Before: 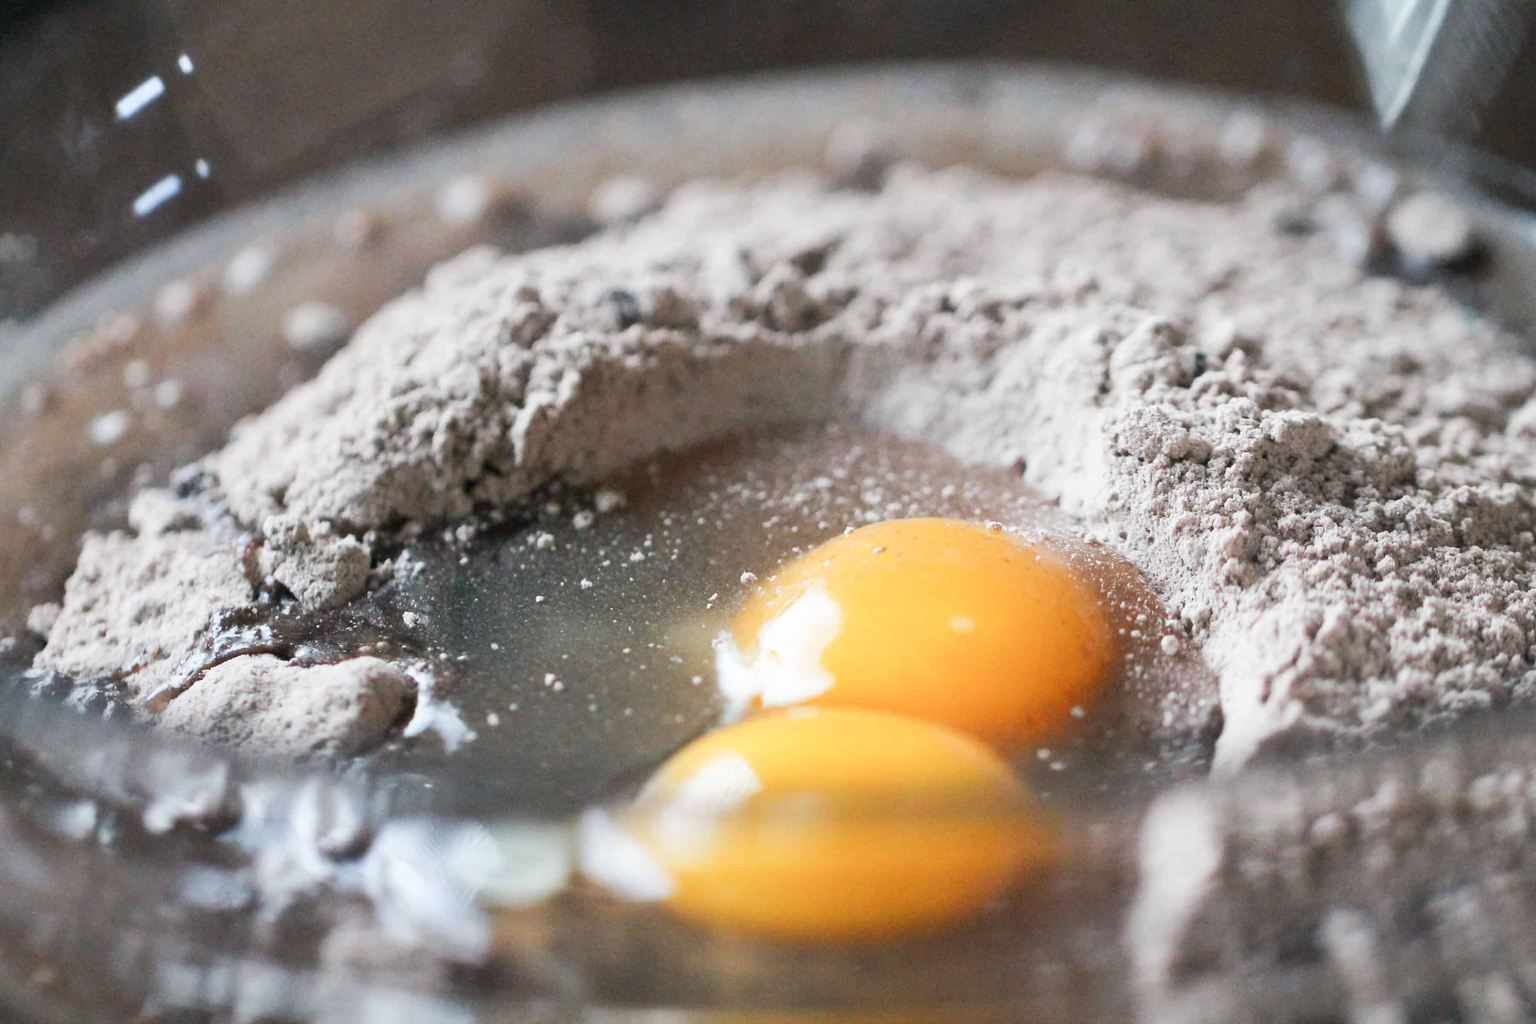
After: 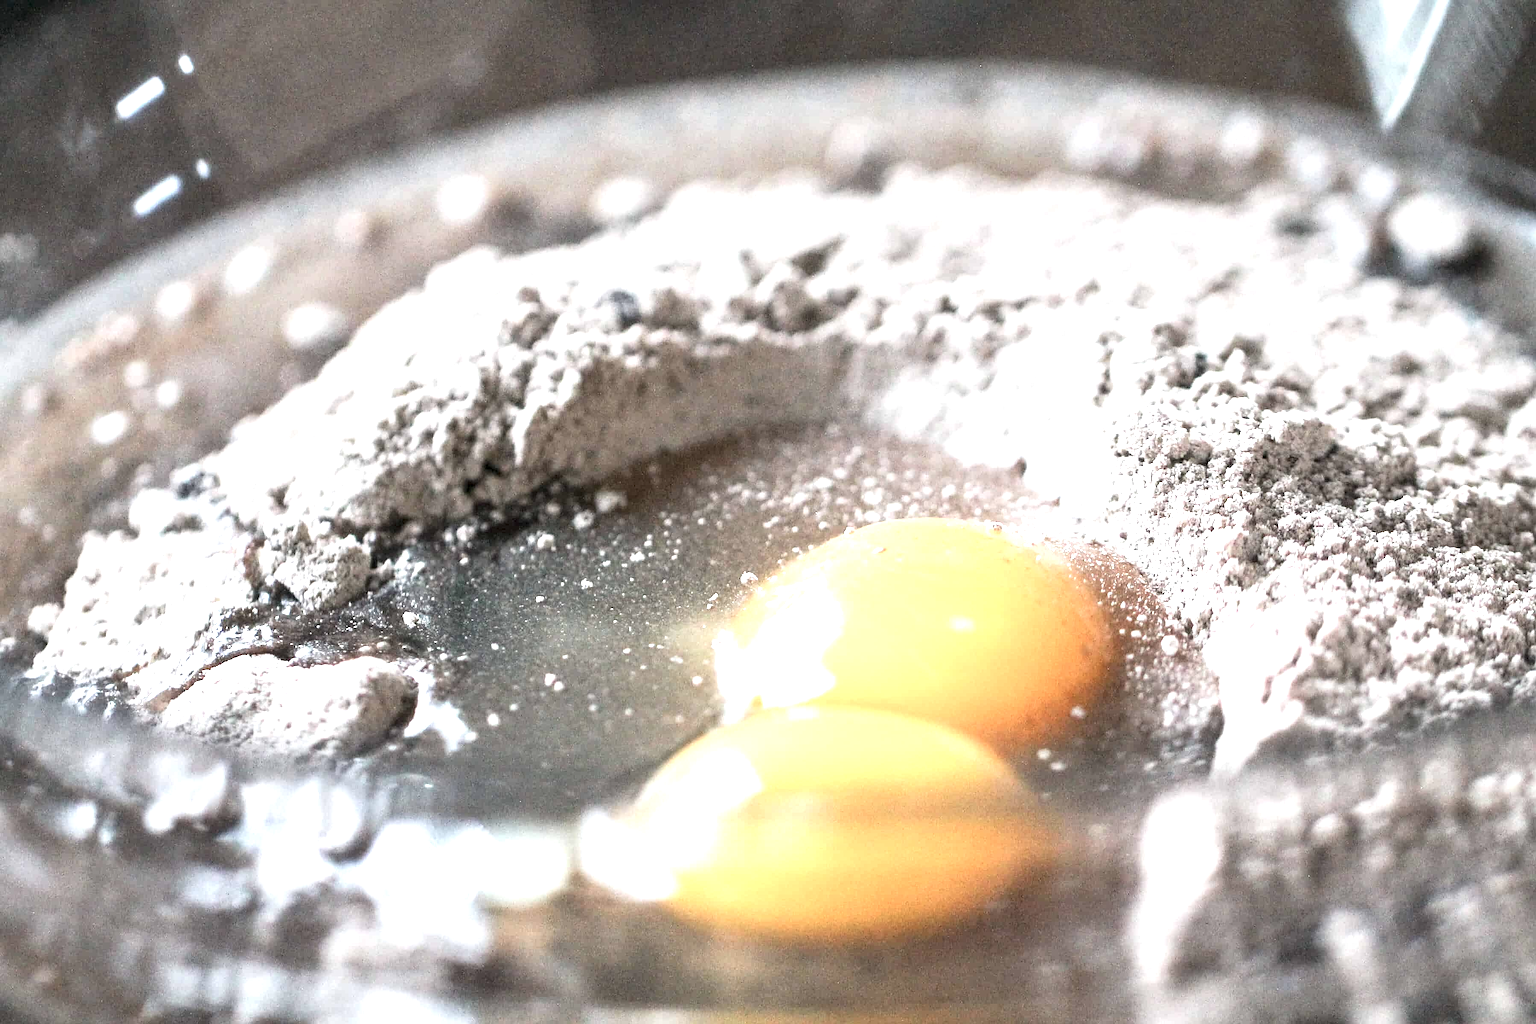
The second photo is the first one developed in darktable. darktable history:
sharpen: on, module defaults
contrast brightness saturation: contrast 0.098, saturation -0.29
exposure: black level correction 0, exposure 0.937 EV, compensate highlight preservation false
local contrast: detail 130%
